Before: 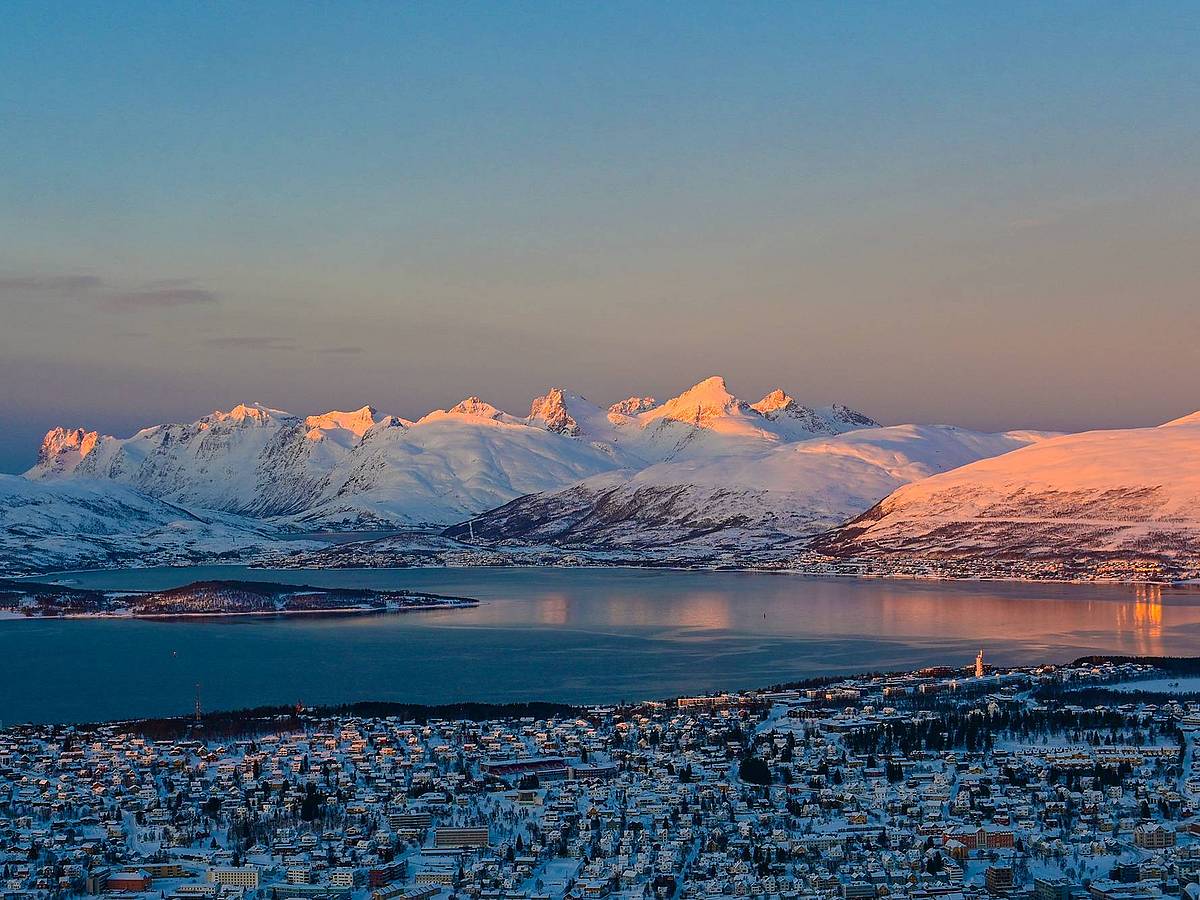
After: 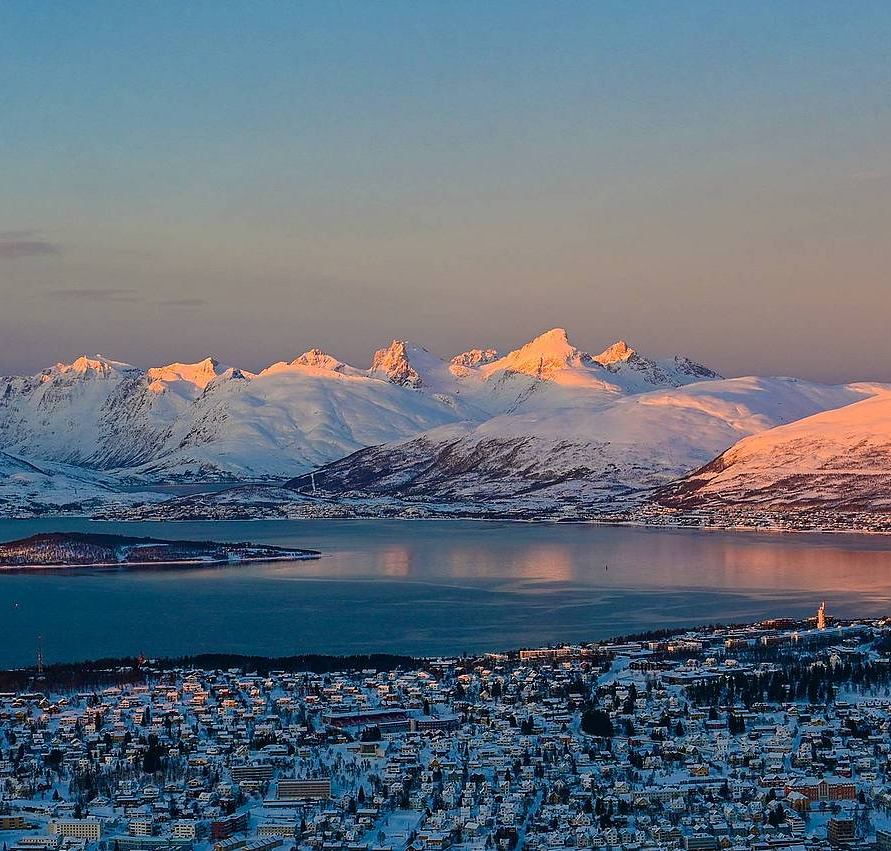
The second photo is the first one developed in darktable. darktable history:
crop and rotate: left 13.196%, top 5.395%, right 12.544%
